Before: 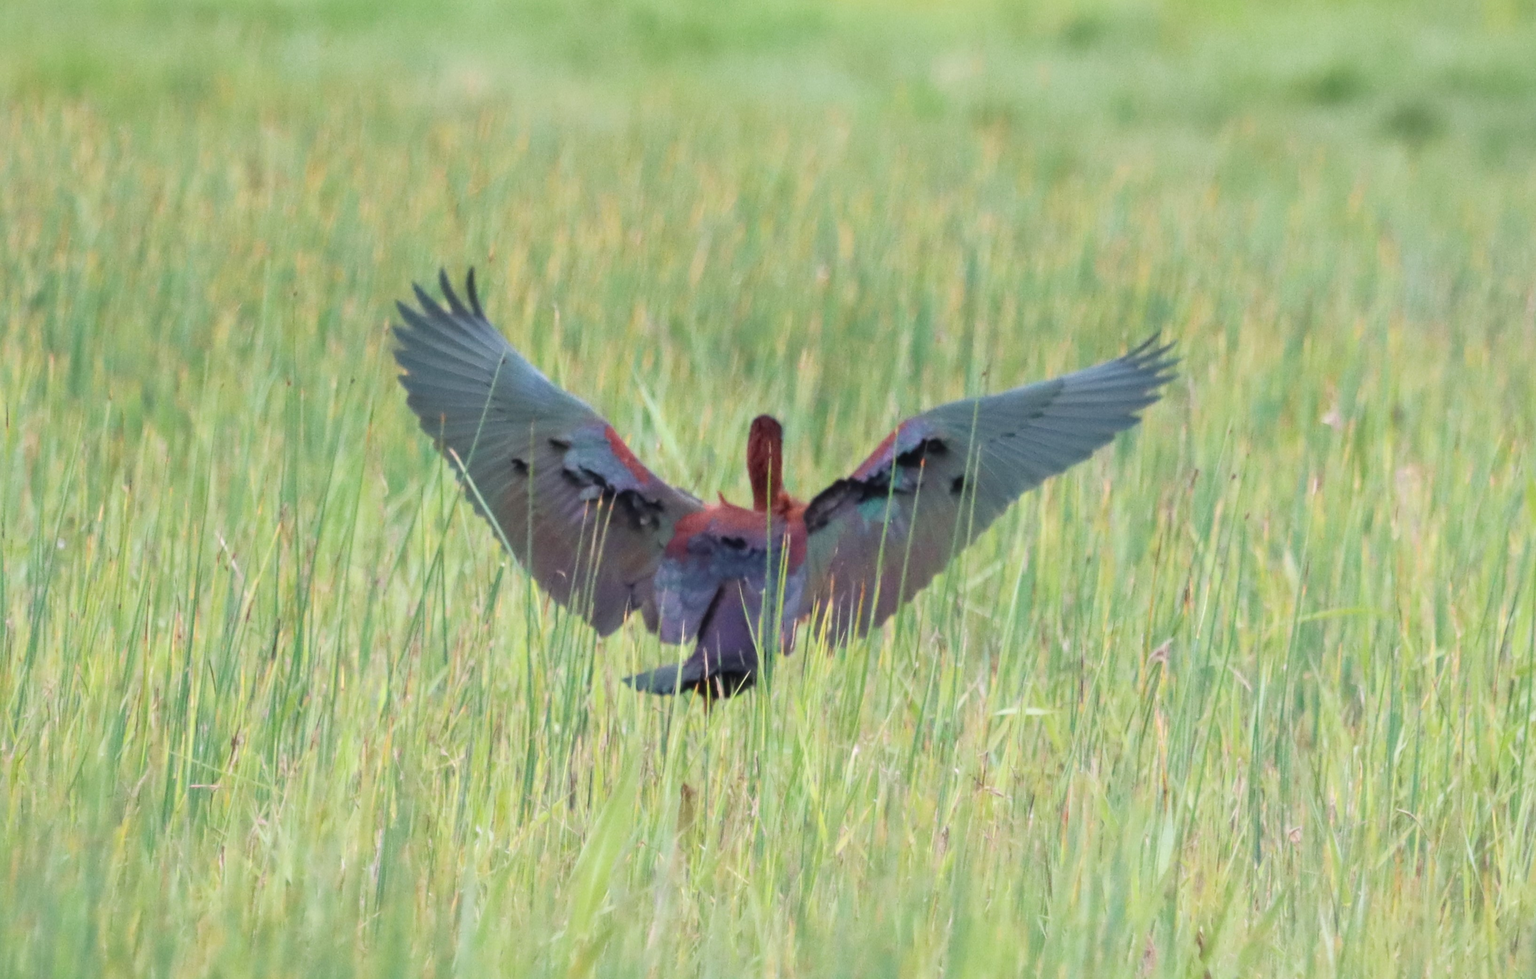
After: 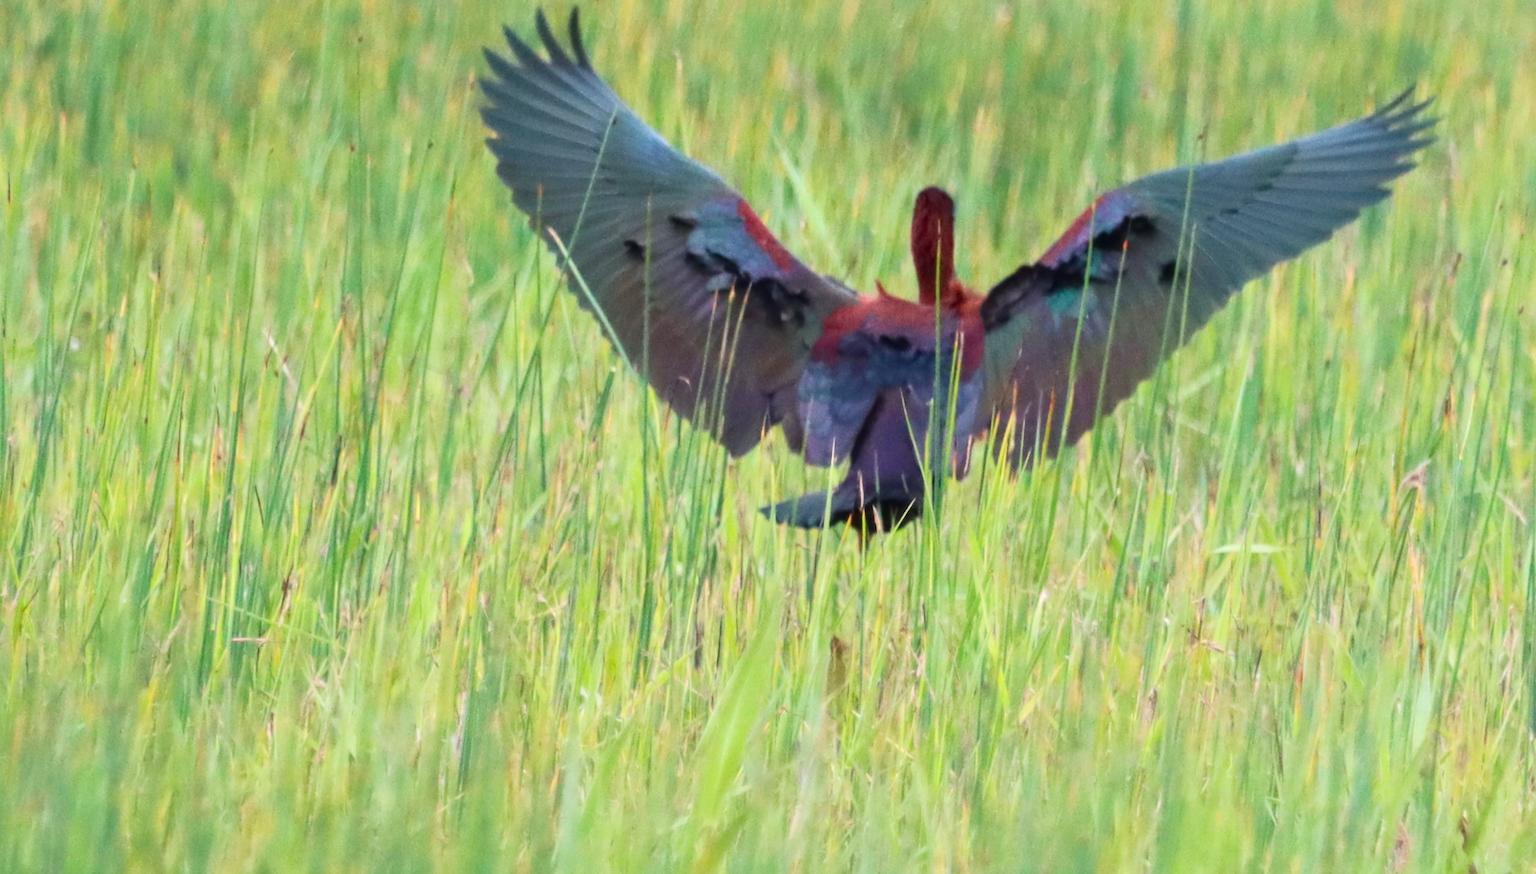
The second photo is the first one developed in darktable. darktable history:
contrast brightness saturation: contrast 0.165, saturation 0.328
crop: top 26.777%, right 17.973%
base curve: curves: ch0 [(0, 0) (0.303, 0.277) (1, 1)], preserve colors none
